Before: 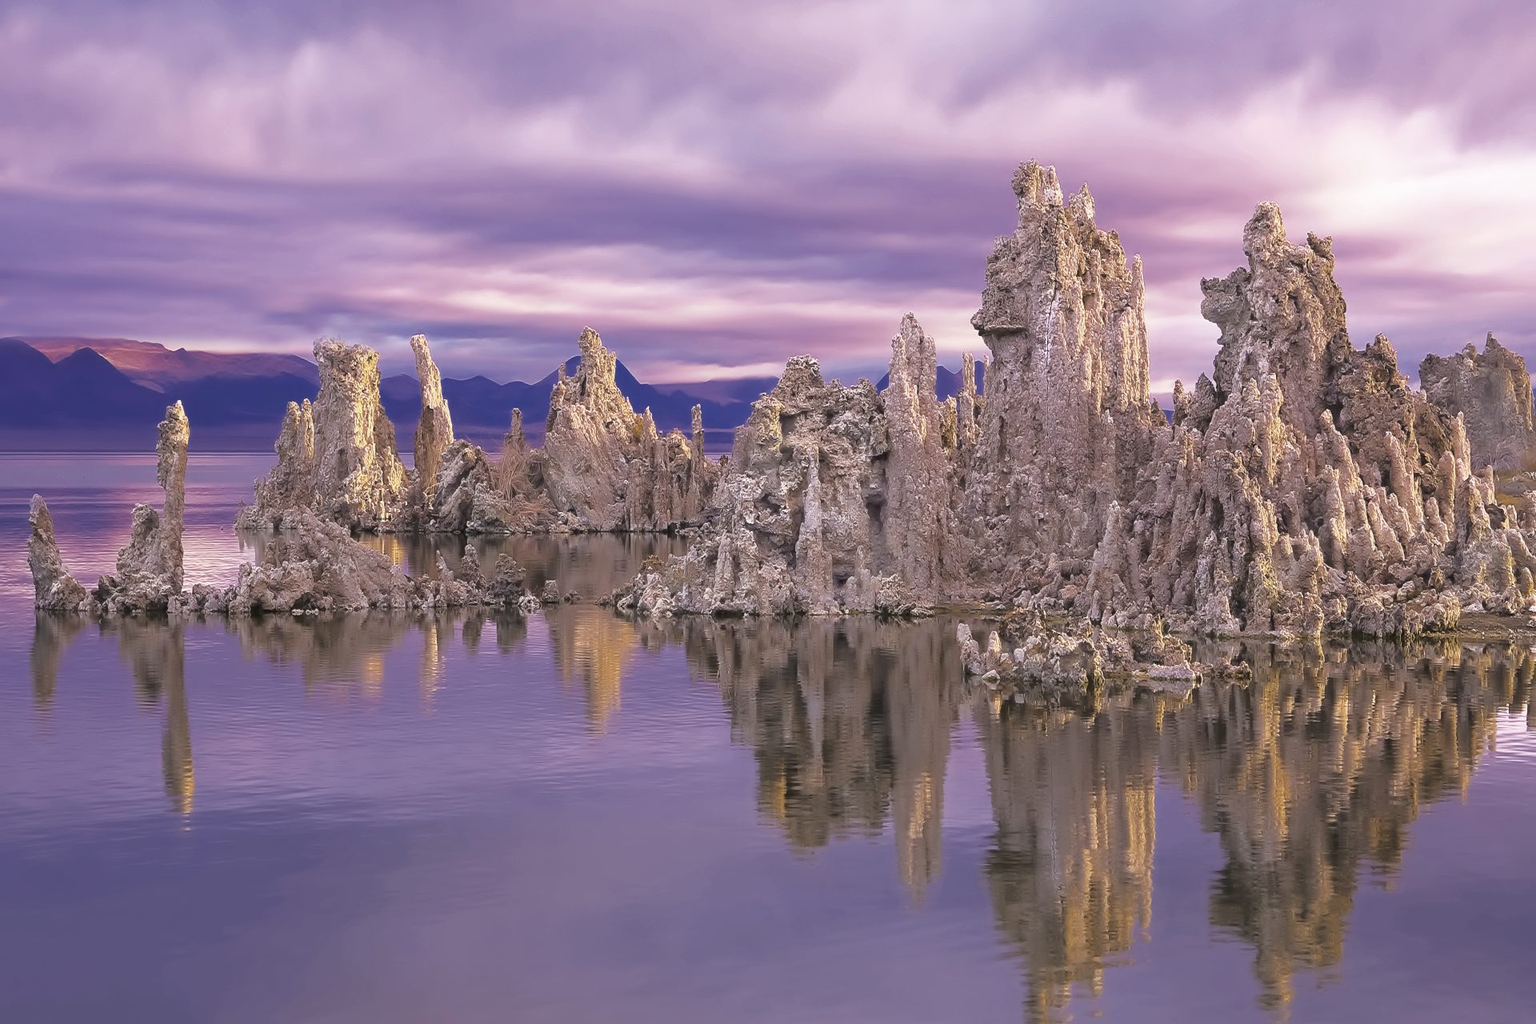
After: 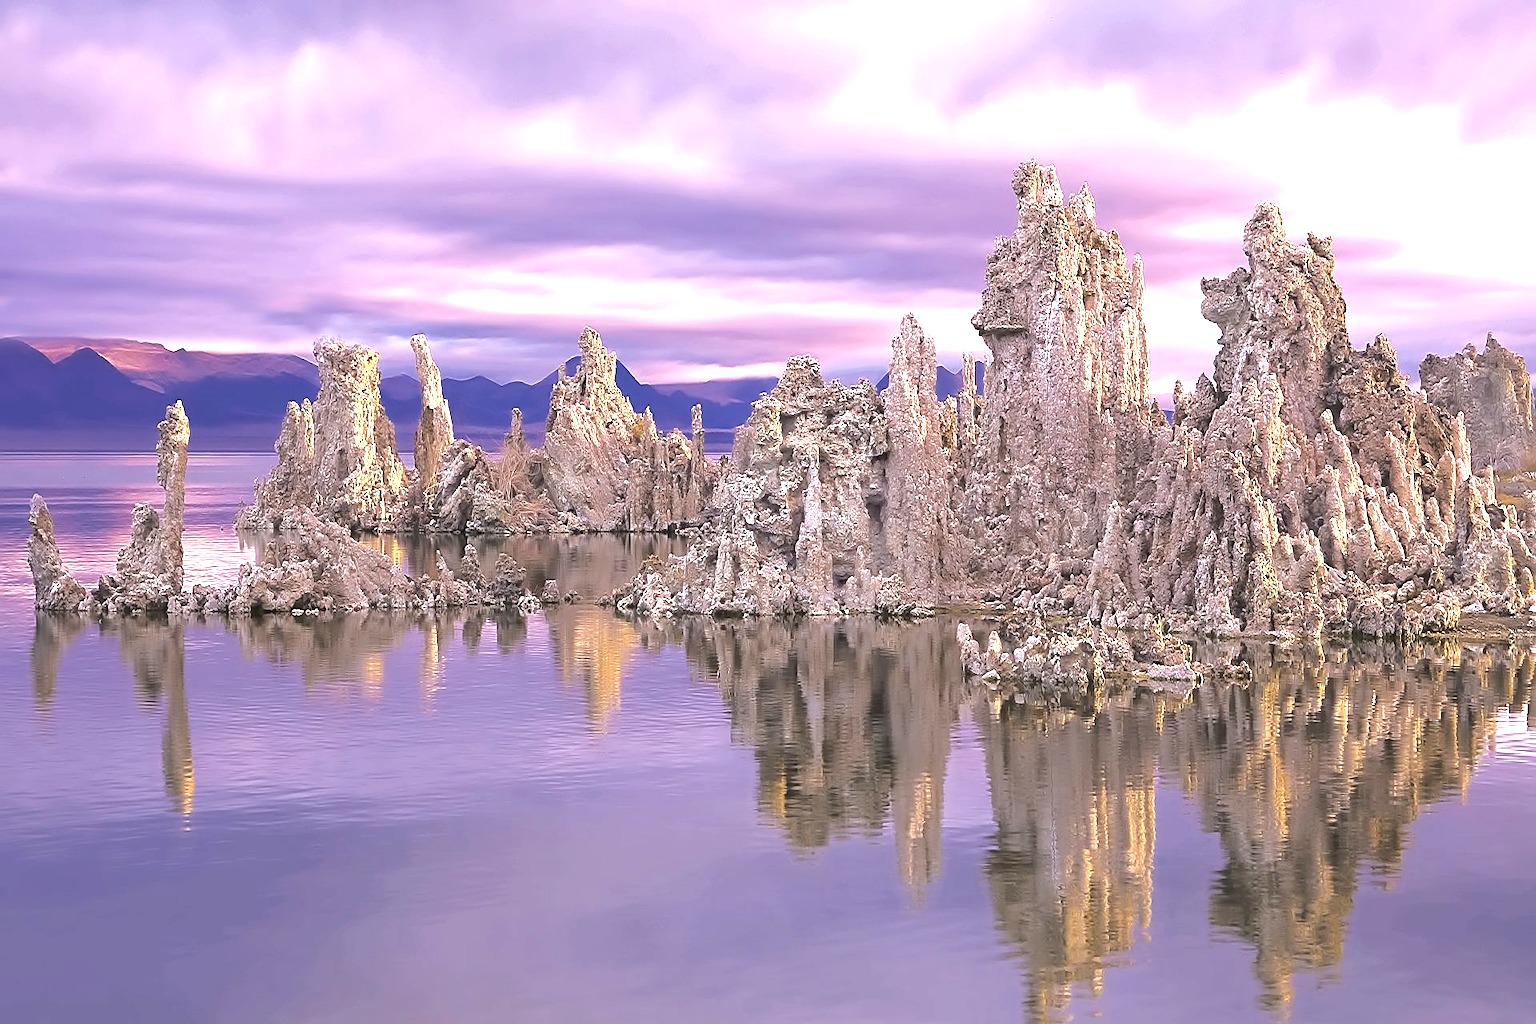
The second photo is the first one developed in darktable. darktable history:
exposure: exposure 0.916 EV, compensate exposure bias true, compensate highlight preservation false
sharpen: on, module defaults
